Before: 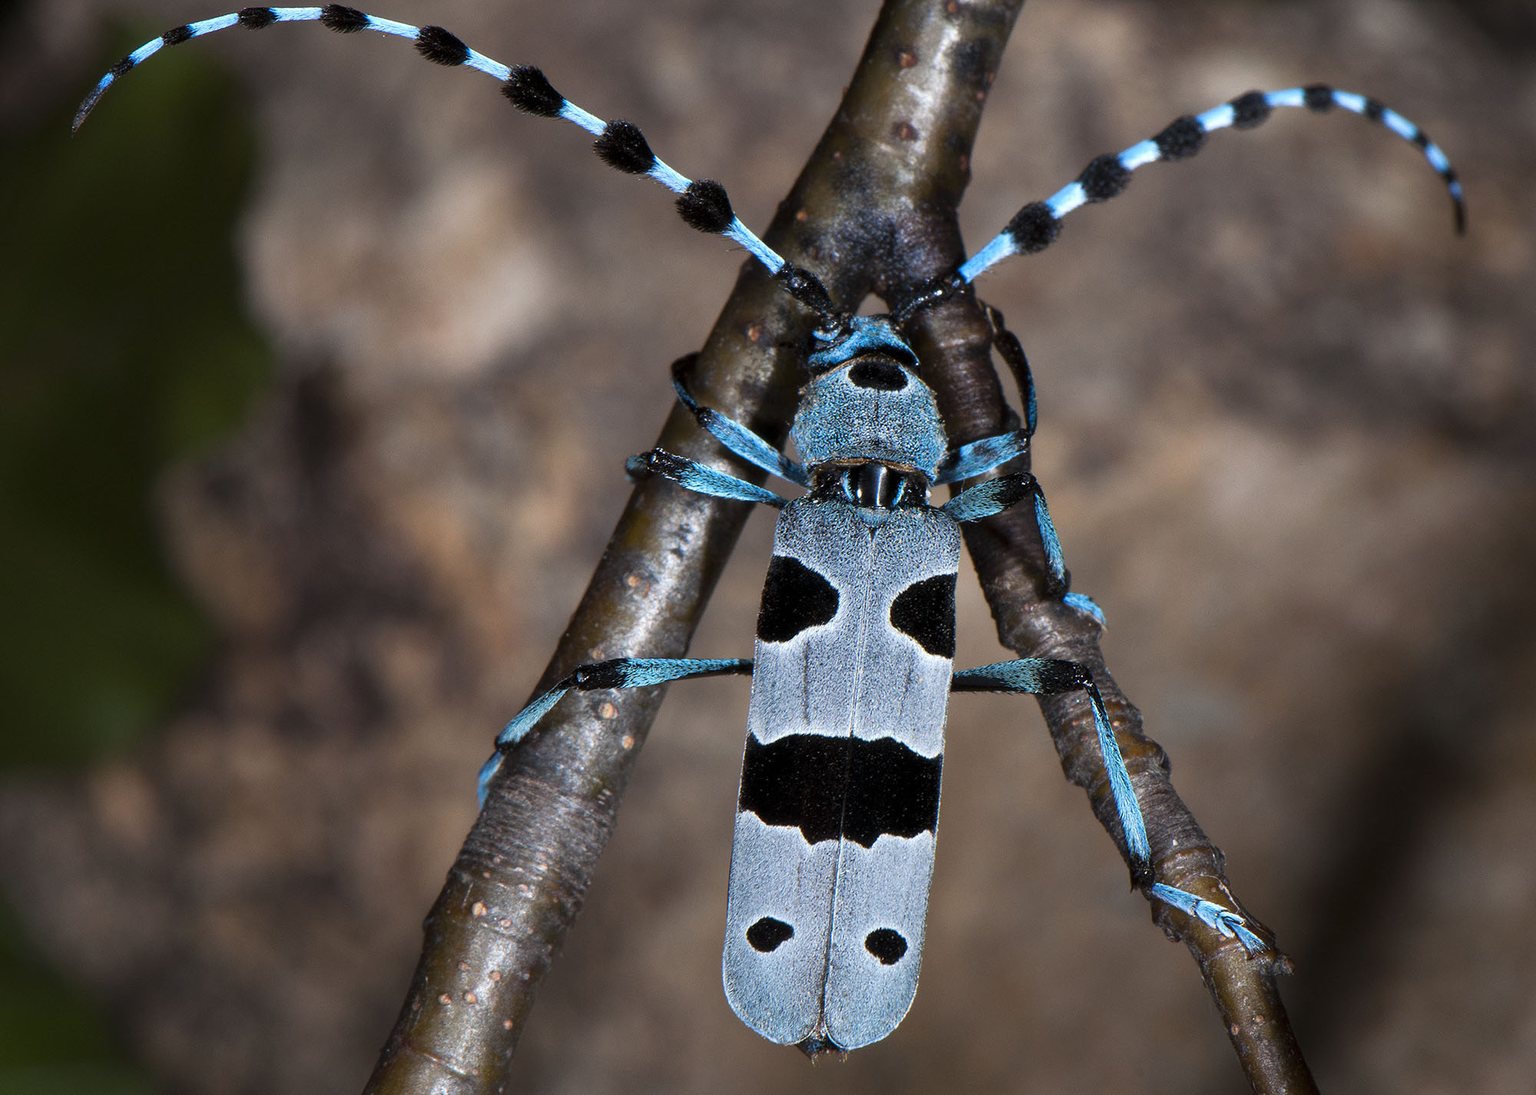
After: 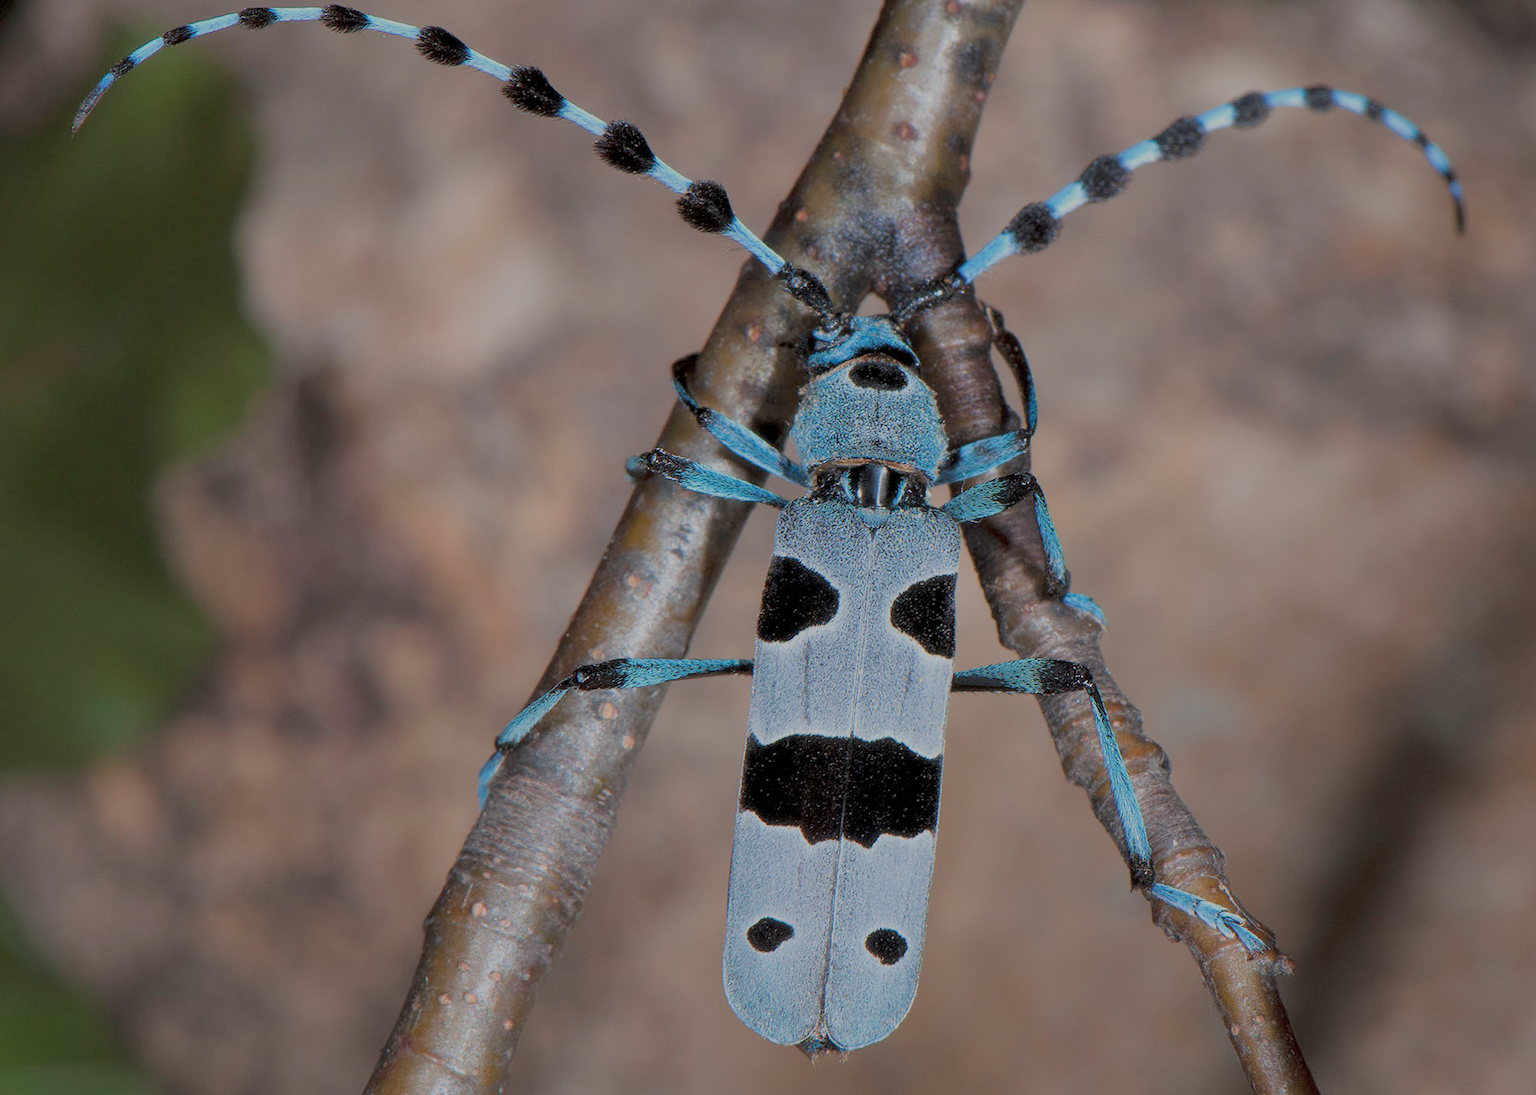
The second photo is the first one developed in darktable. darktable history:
filmic rgb: black relative exposure -15.85 EV, white relative exposure 7.94 EV, hardness 4.19, latitude 49.12%, contrast 0.512
exposure: exposure 0.778 EV, compensate highlight preservation false
